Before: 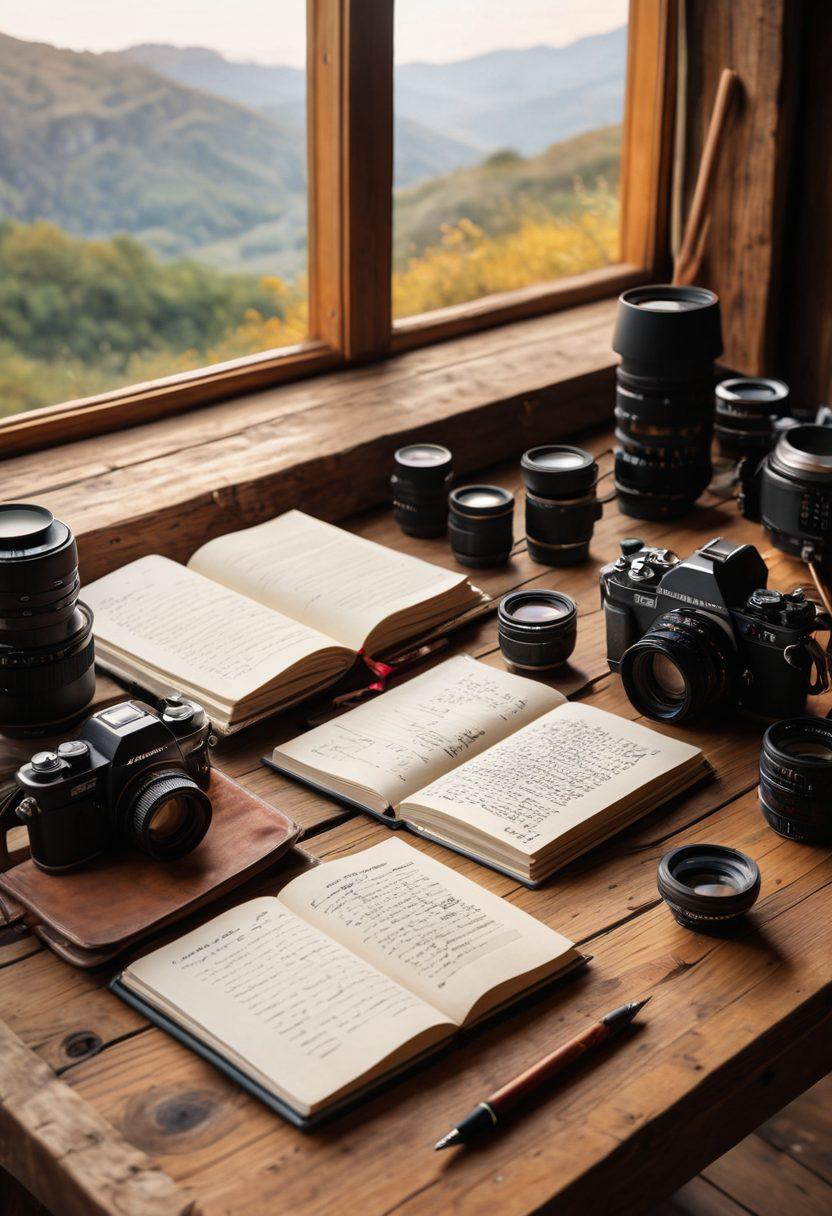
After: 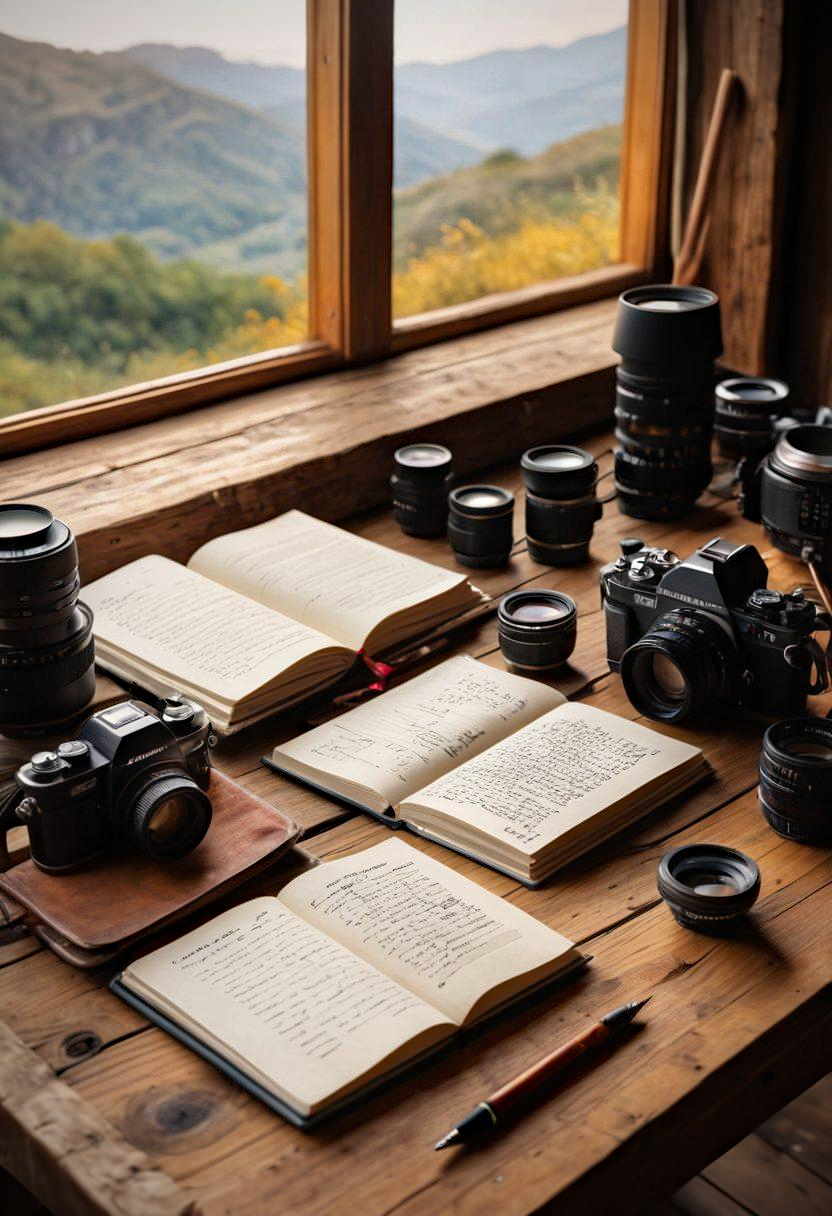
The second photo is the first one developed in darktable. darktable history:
vignetting: brightness -0.579, saturation -0.253
haze removal: compatibility mode true
